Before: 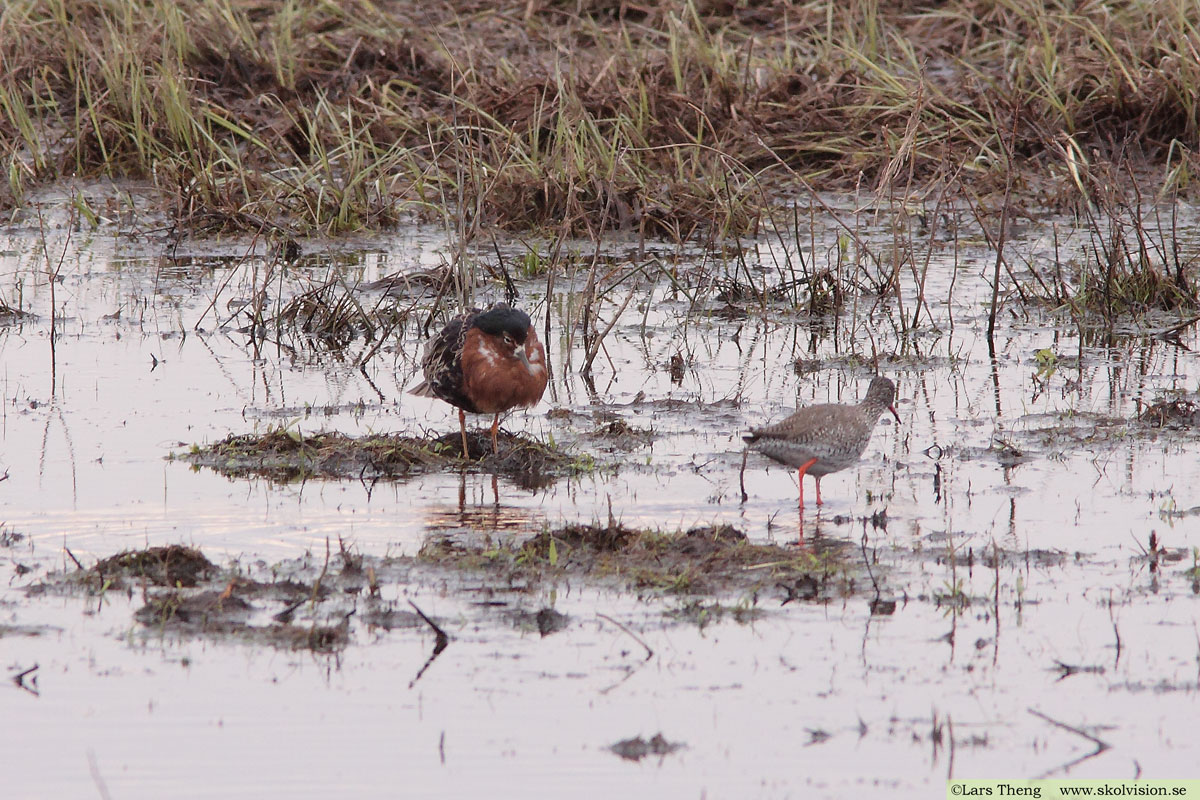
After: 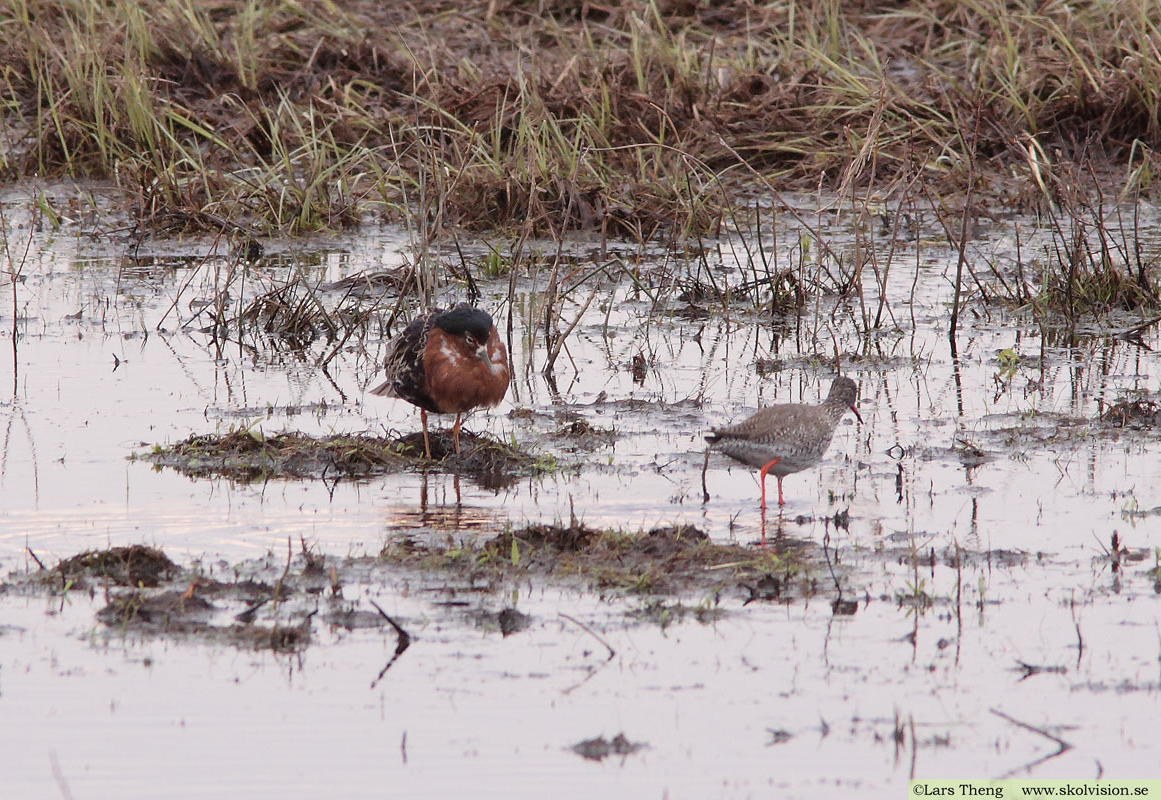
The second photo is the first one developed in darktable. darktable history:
crop and rotate: left 3.238%
contrast brightness saturation: contrast 0.07
tone equalizer: on, module defaults
